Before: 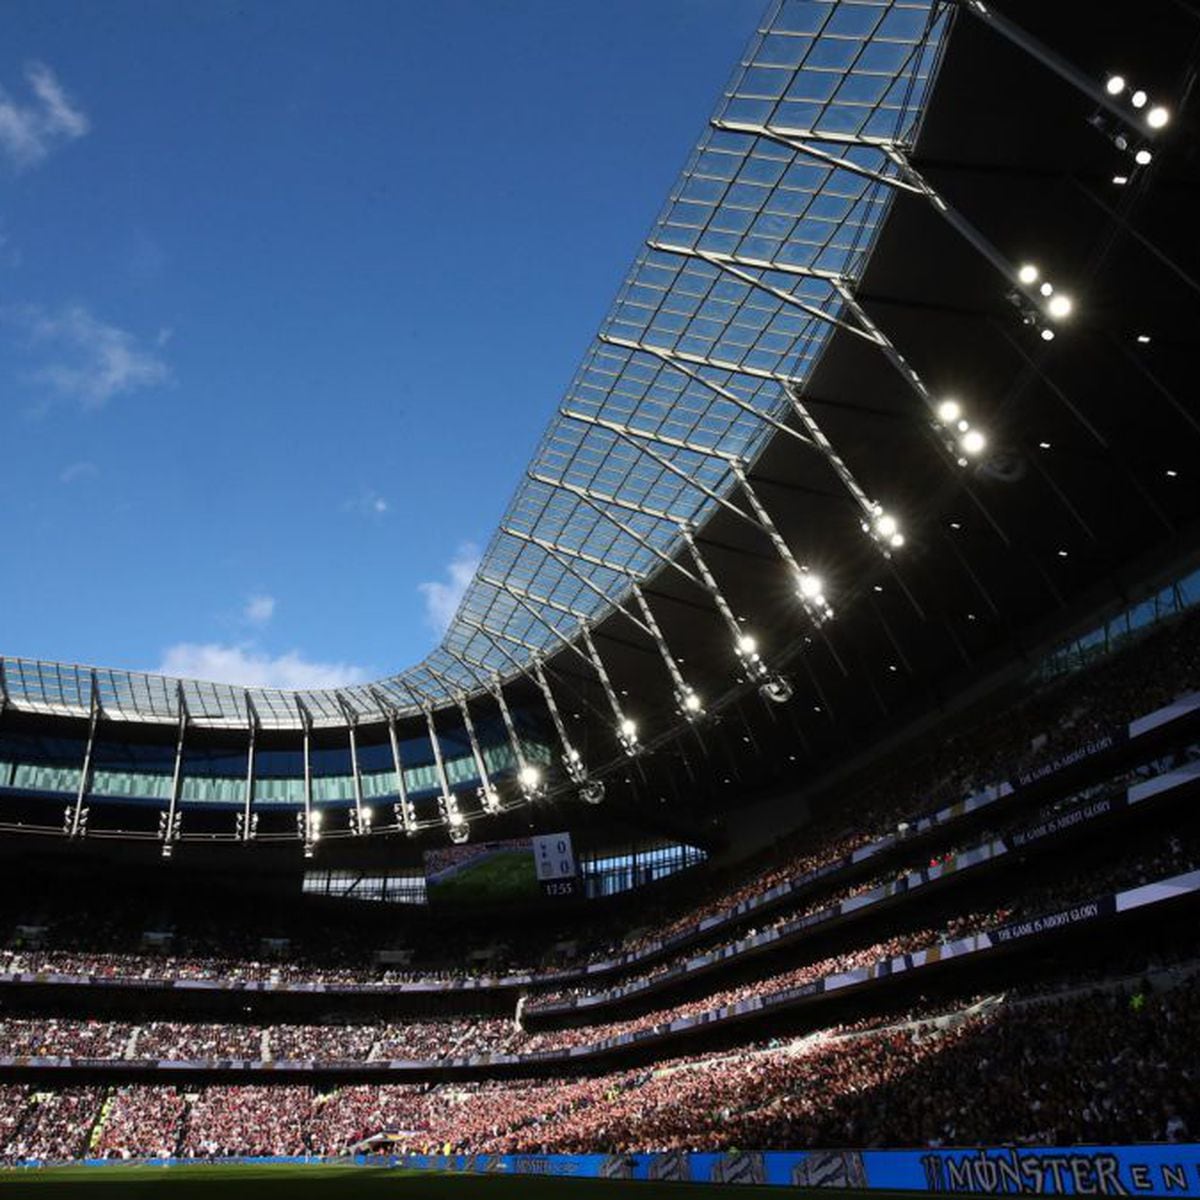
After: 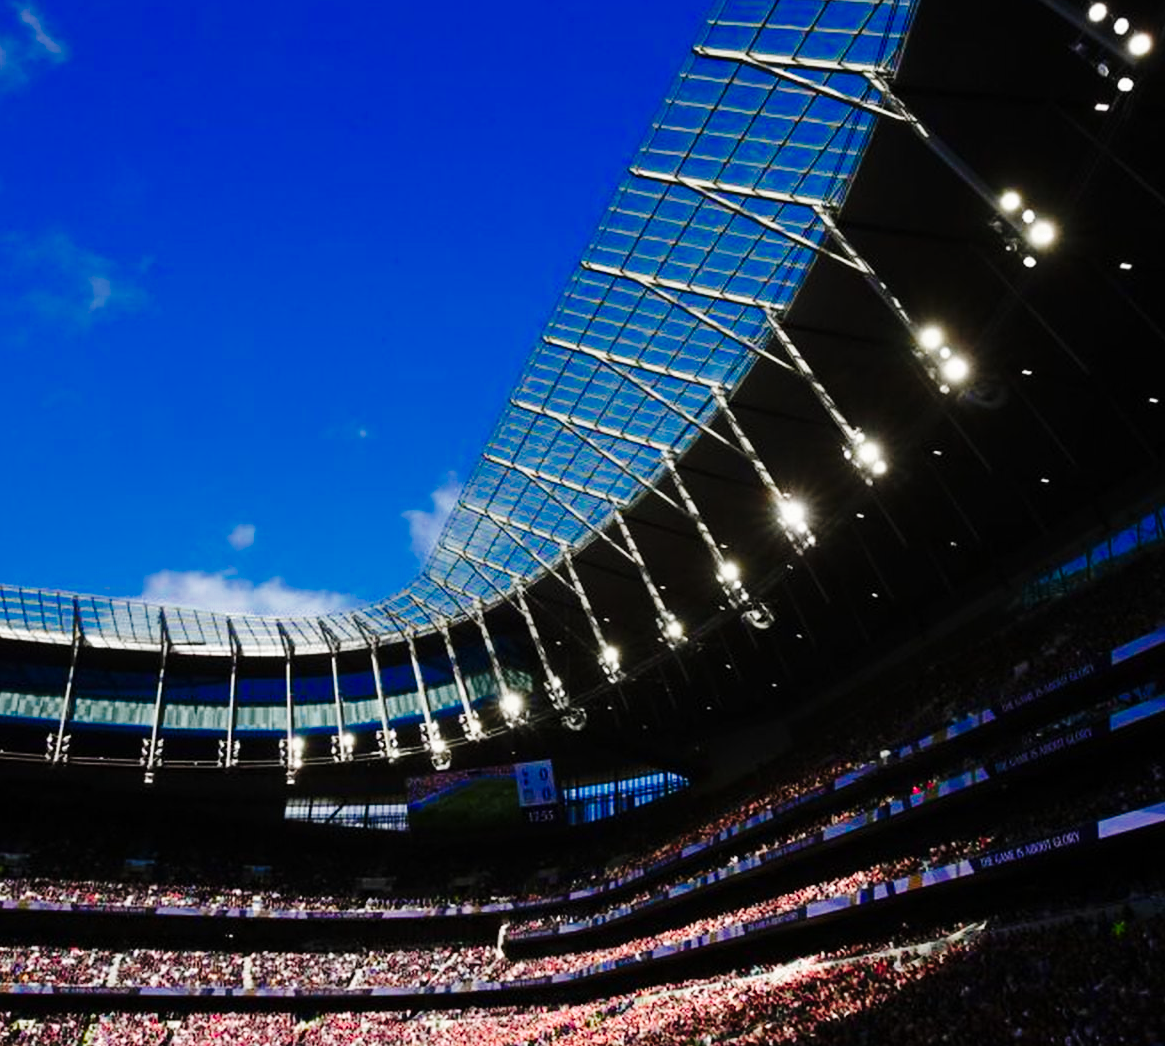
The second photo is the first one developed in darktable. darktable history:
crop: left 1.507%, top 6.147%, right 1.379%, bottom 6.637%
color zones: curves: ch0 [(0, 0.553) (0.123, 0.58) (0.23, 0.419) (0.468, 0.155) (0.605, 0.132) (0.723, 0.063) (0.833, 0.172) (0.921, 0.468)]; ch1 [(0.025, 0.645) (0.229, 0.584) (0.326, 0.551) (0.537, 0.446) (0.599, 0.911) (0.708, 1) (0.805, 0.944)]; ch2 [(0.086, 0.468) (0.254, 0.464) (0.638, 0.564) (0.702, 0.592) (0.768, 0.564)]
base curve: curves: ch0 [(0, 0) (0.036, 0.025) (0.121, 0.166) (0.206, 0.329) (0.605, 0.79) (1, 1)], preserve colors none
